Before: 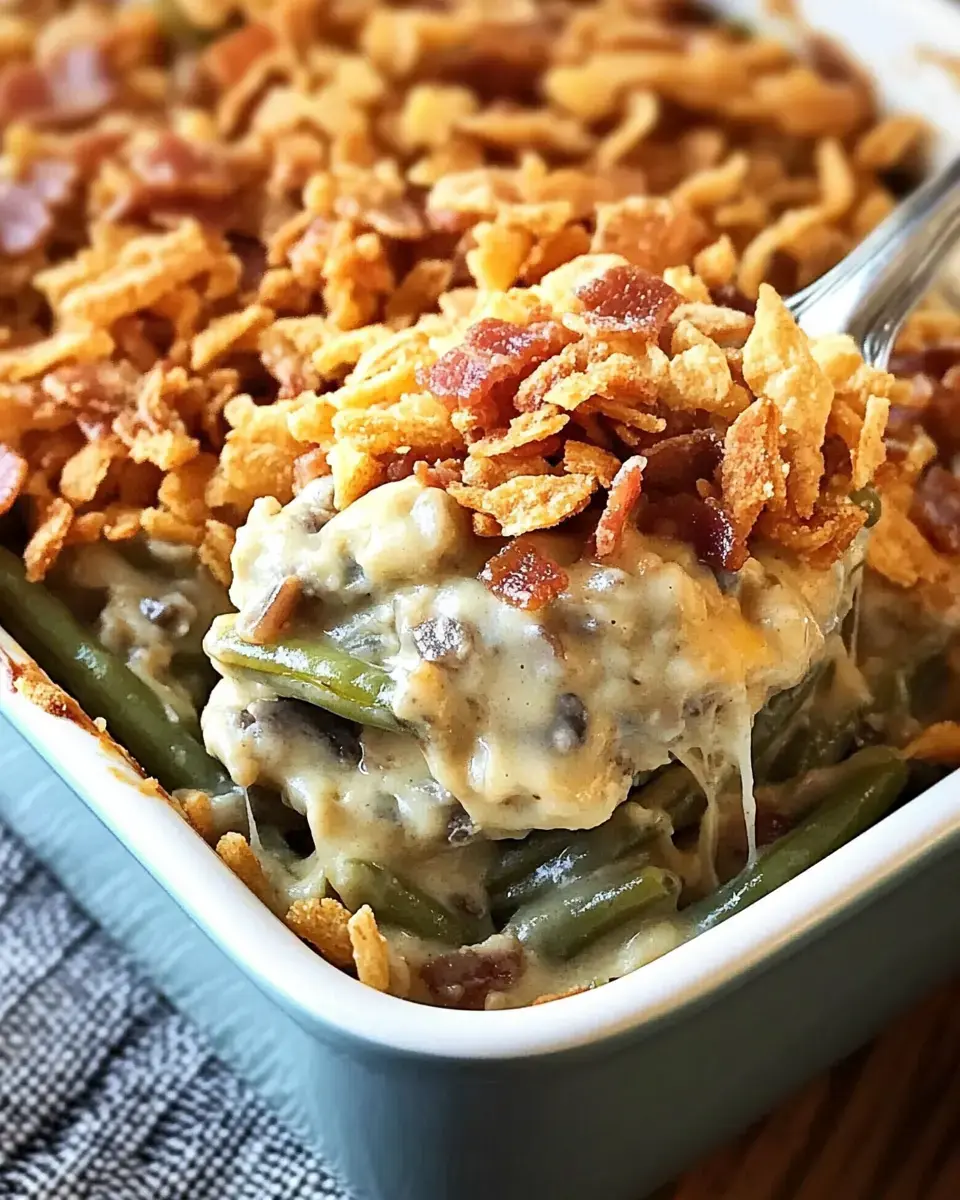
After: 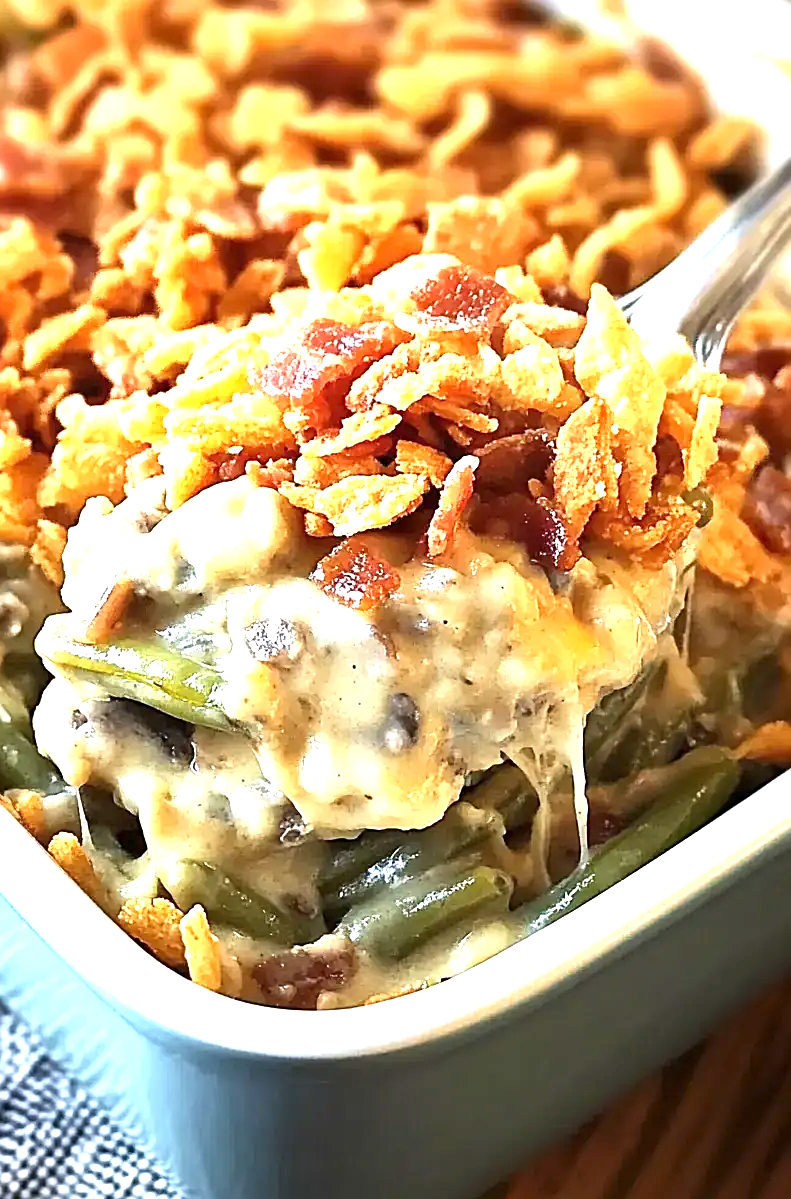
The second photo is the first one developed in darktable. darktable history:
exposure: black level correction 0, exposure 1.103 EV, compensate highlight preservation false
crop: left 17.588%, bottom 0.038%
sharpen: on, module defaults
